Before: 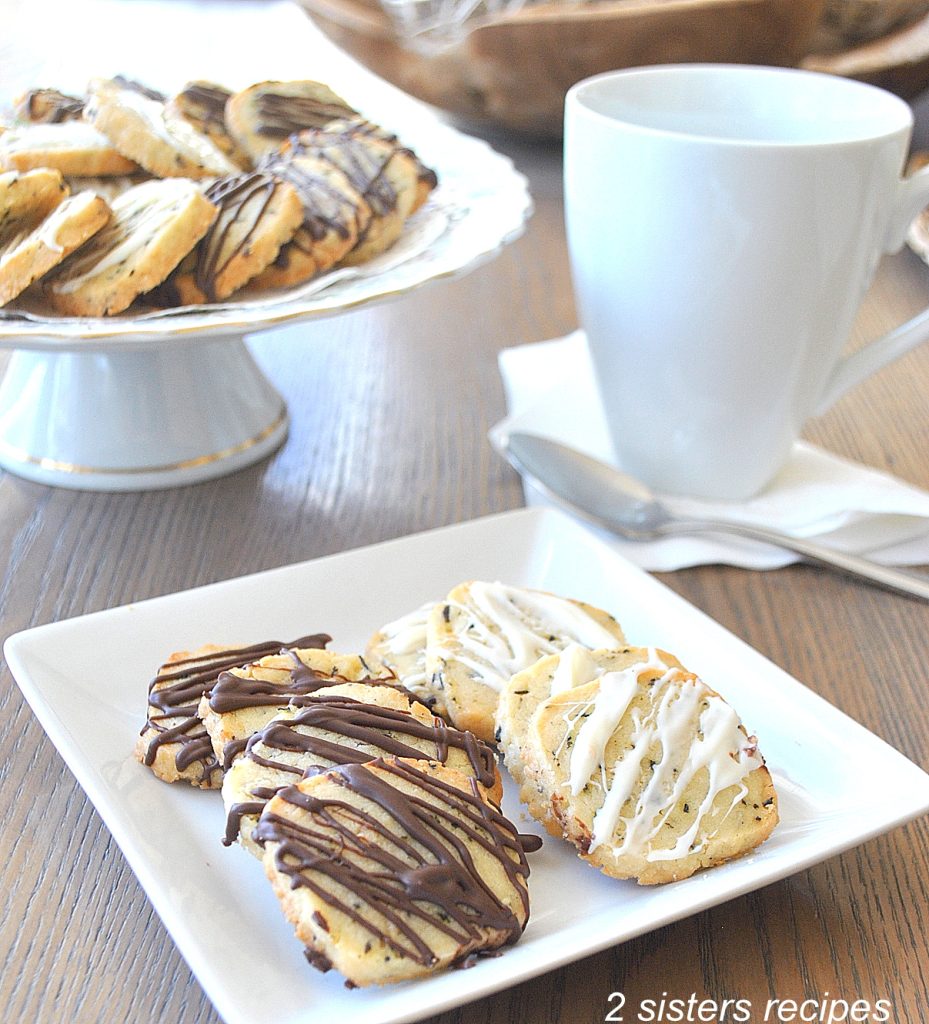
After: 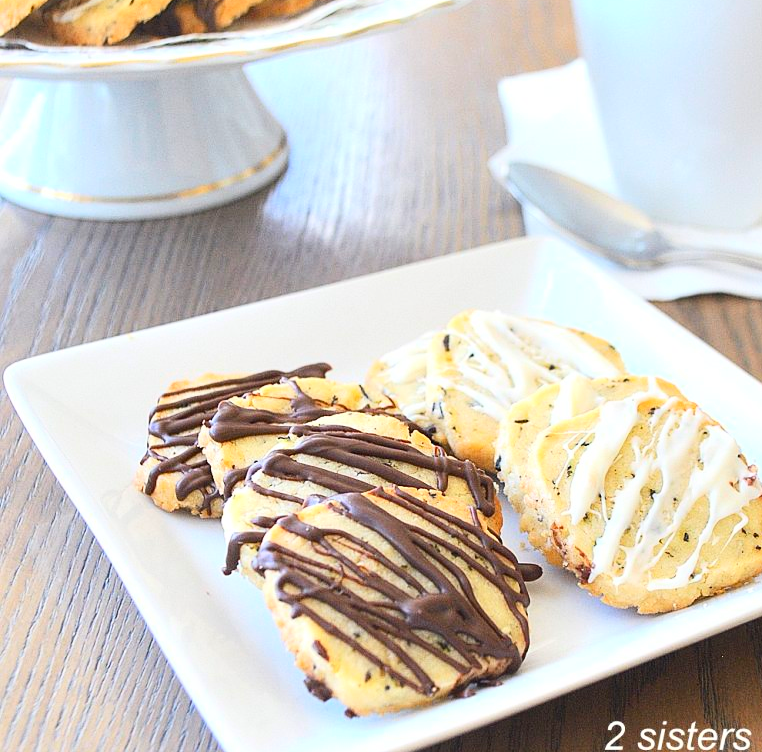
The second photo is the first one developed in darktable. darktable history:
crop: top 26.531%, right 17.959%
contrast brightness saturation: contrast 0.23, brightness 0.1, saturation 0.29
